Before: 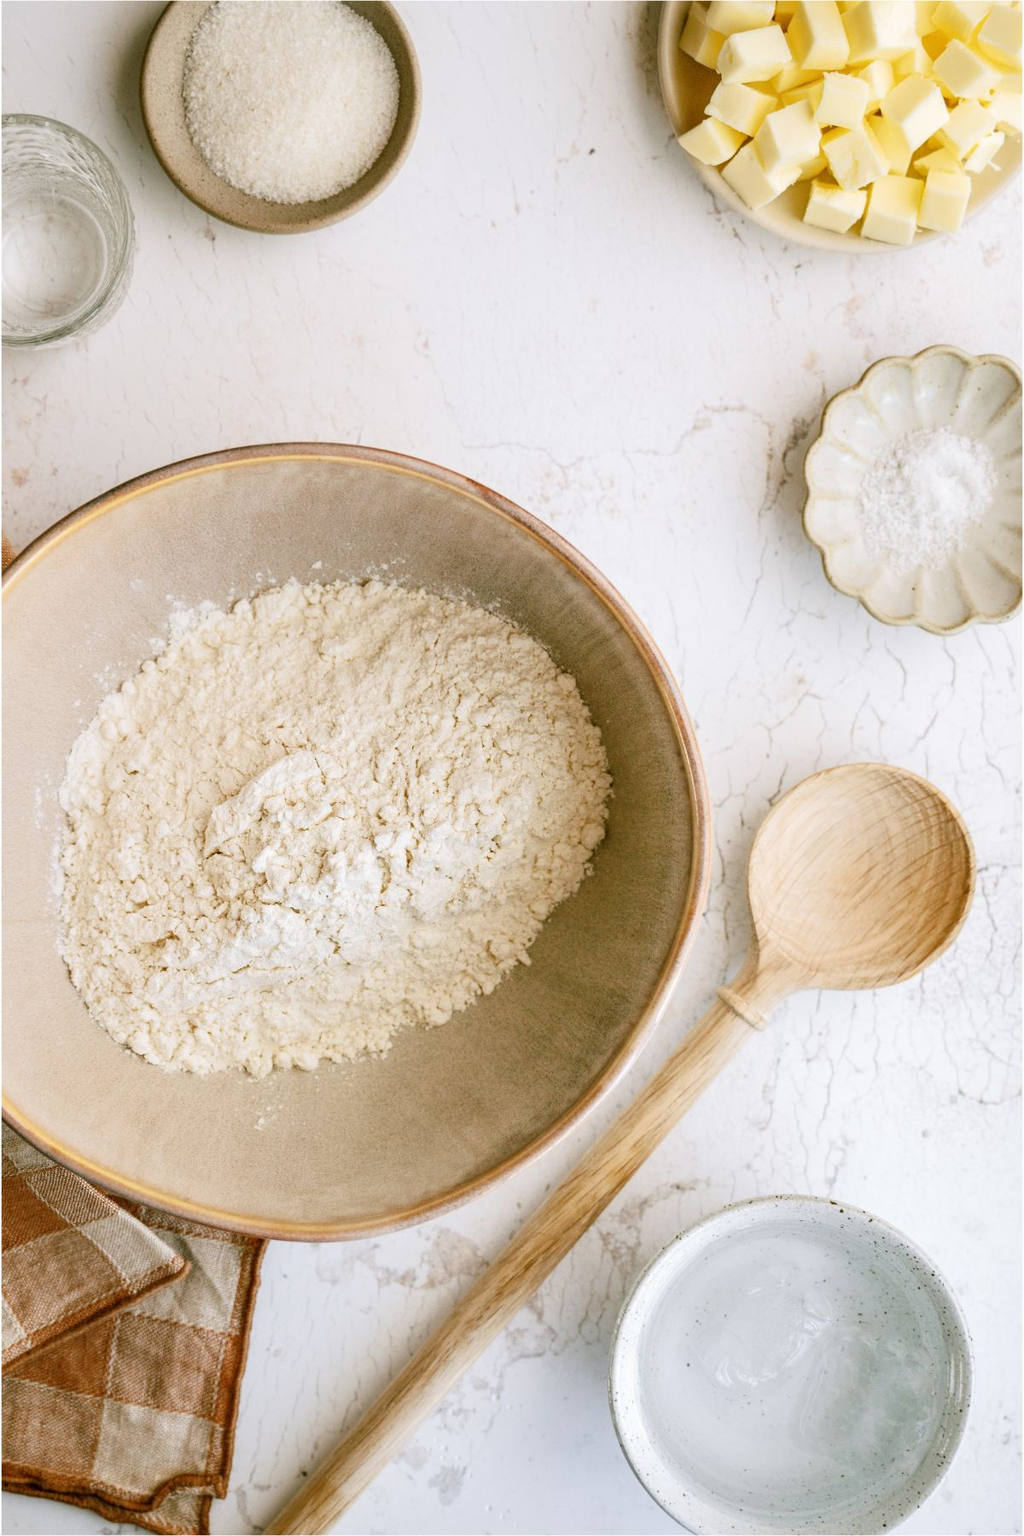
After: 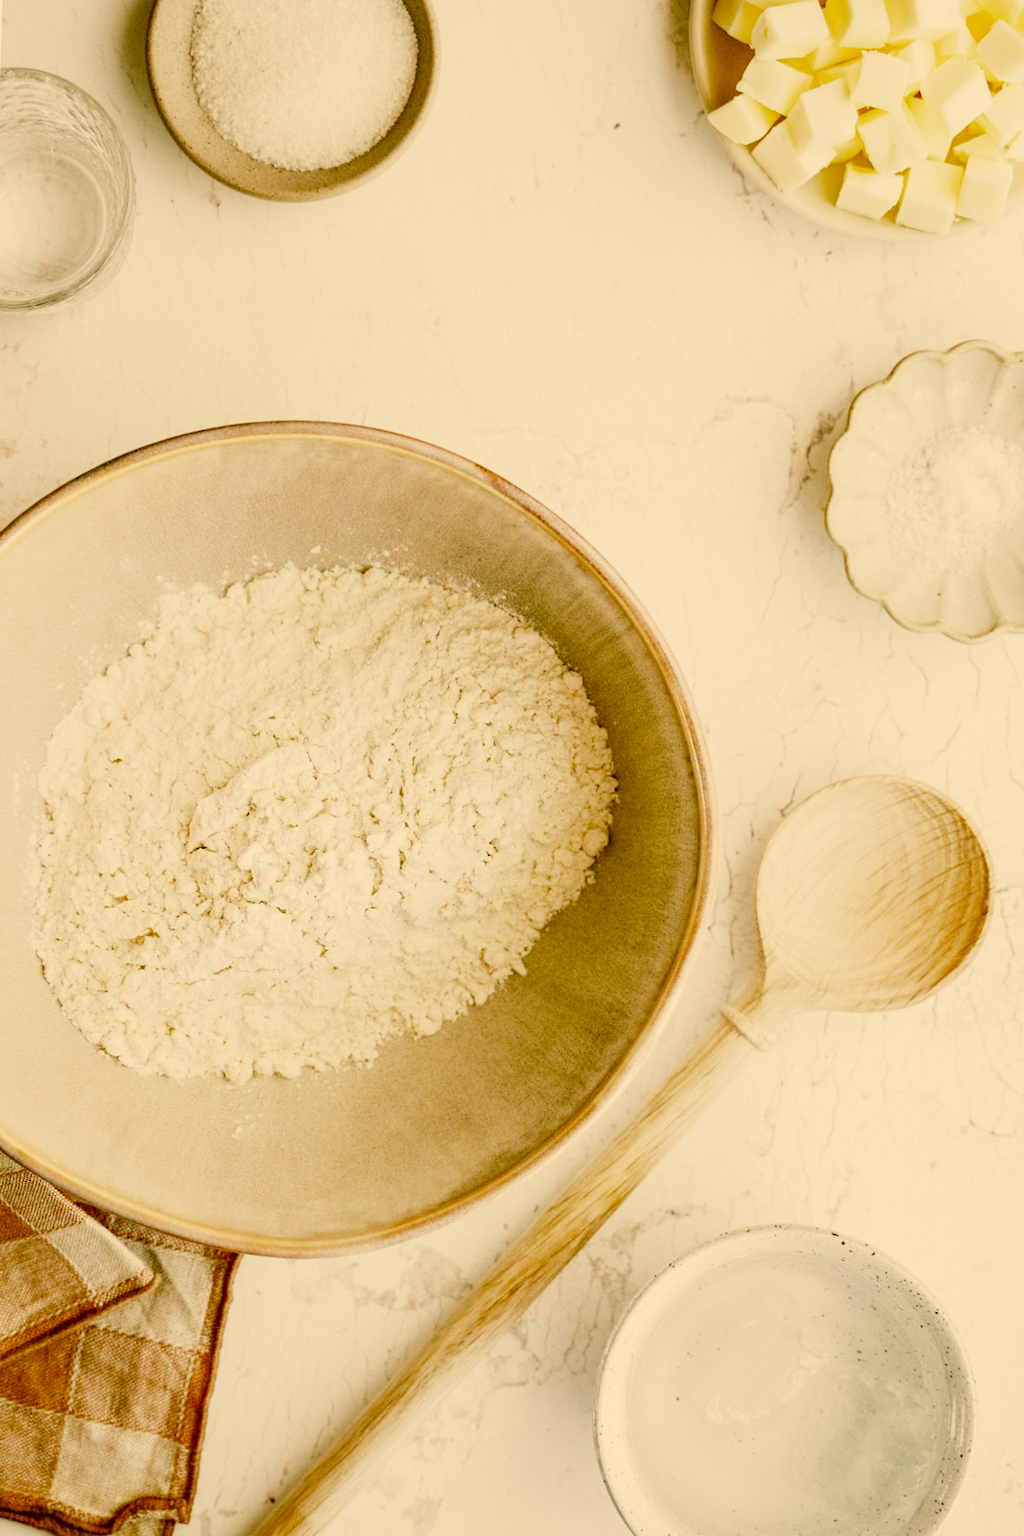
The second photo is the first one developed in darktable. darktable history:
exposure: black level correction 0, exposure 0.701 EV, compensate exposure bias true, compensate highlight preservation false
filmic rgb: black relative exposure -7.65 EV, white relative exposure 4.56 EV, hardness 3.61, contrast 1.054, add noise in highlights 0.001, preserve chrominance no, color science v3 (2019), use custom middle-gray values true, contrast in highlights soft
color correction: highlights a* 1.18, highlights b* 24.97, shadows a* 15.3, shadows b* 24.79
crop and rotate: angle -1.81°
color balance rgb: power › luminance -7.739%, power › chroma 1.112%, power › hue 215.92°, perceptual saturation grading › global saturation 0.418%, perceptual brilliance grading › global brilliance 1.437%, perceptual brilliance grading › highlights -3.512%
